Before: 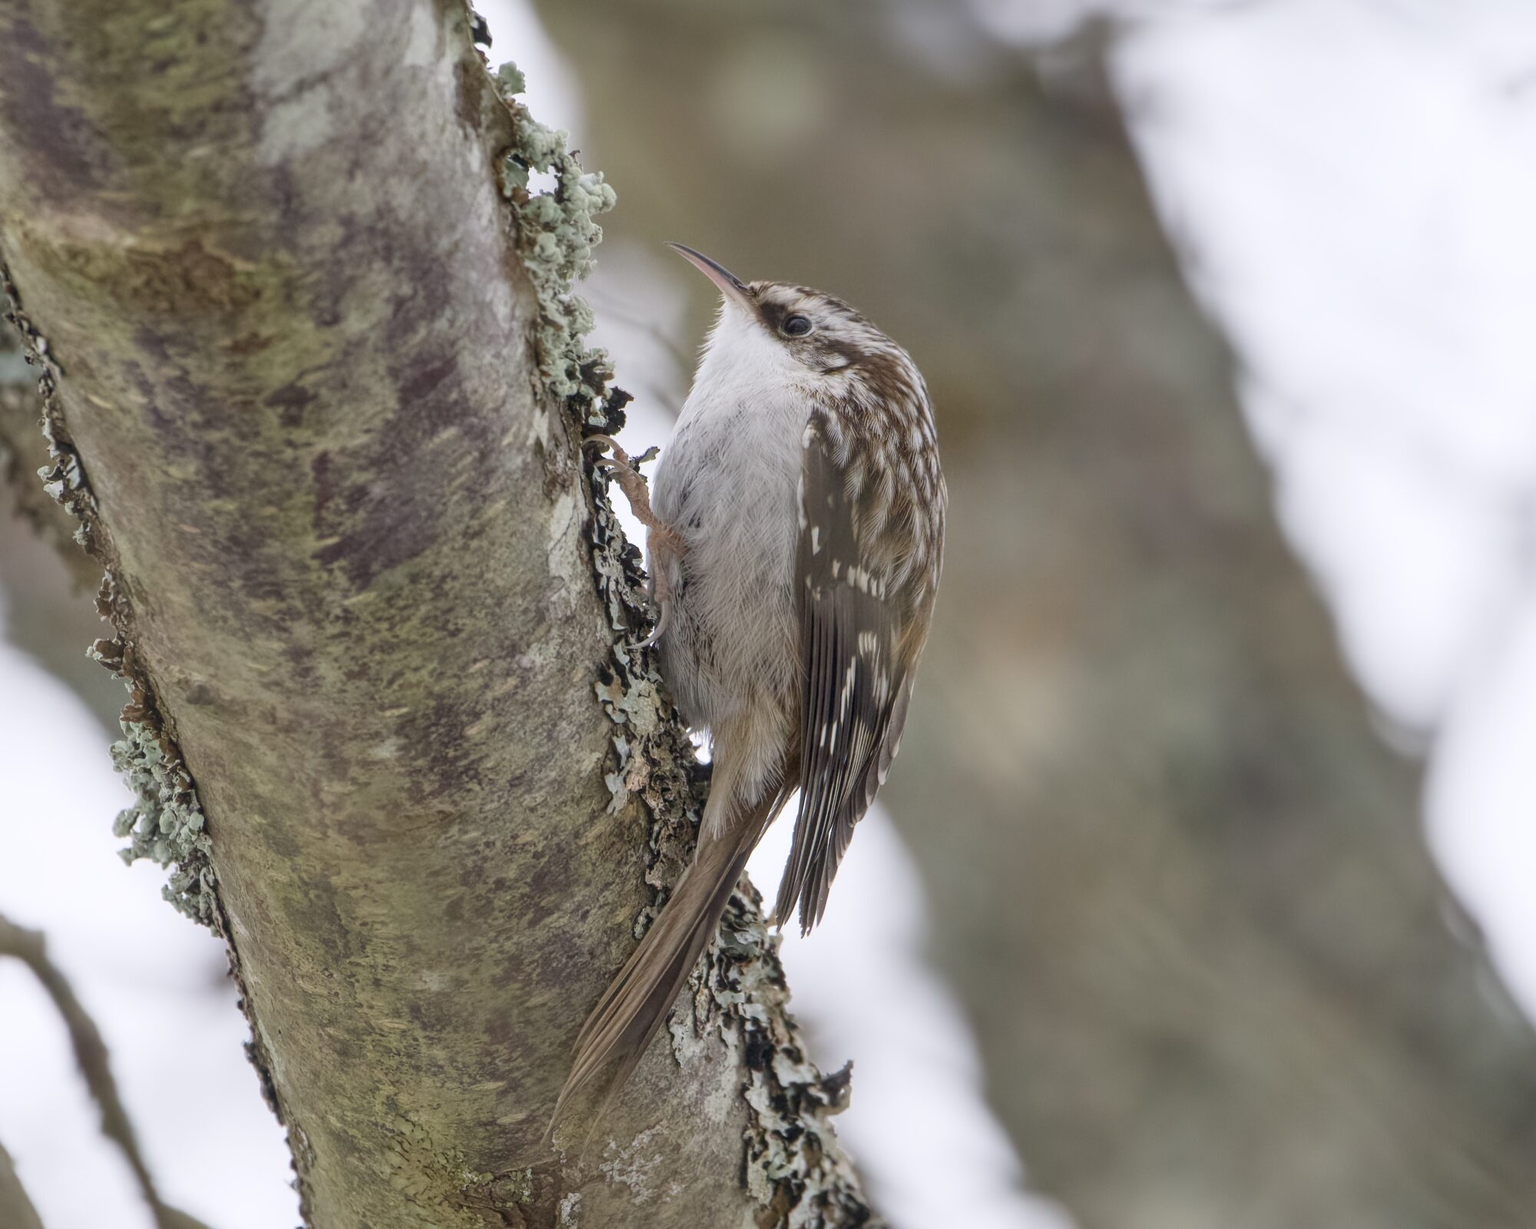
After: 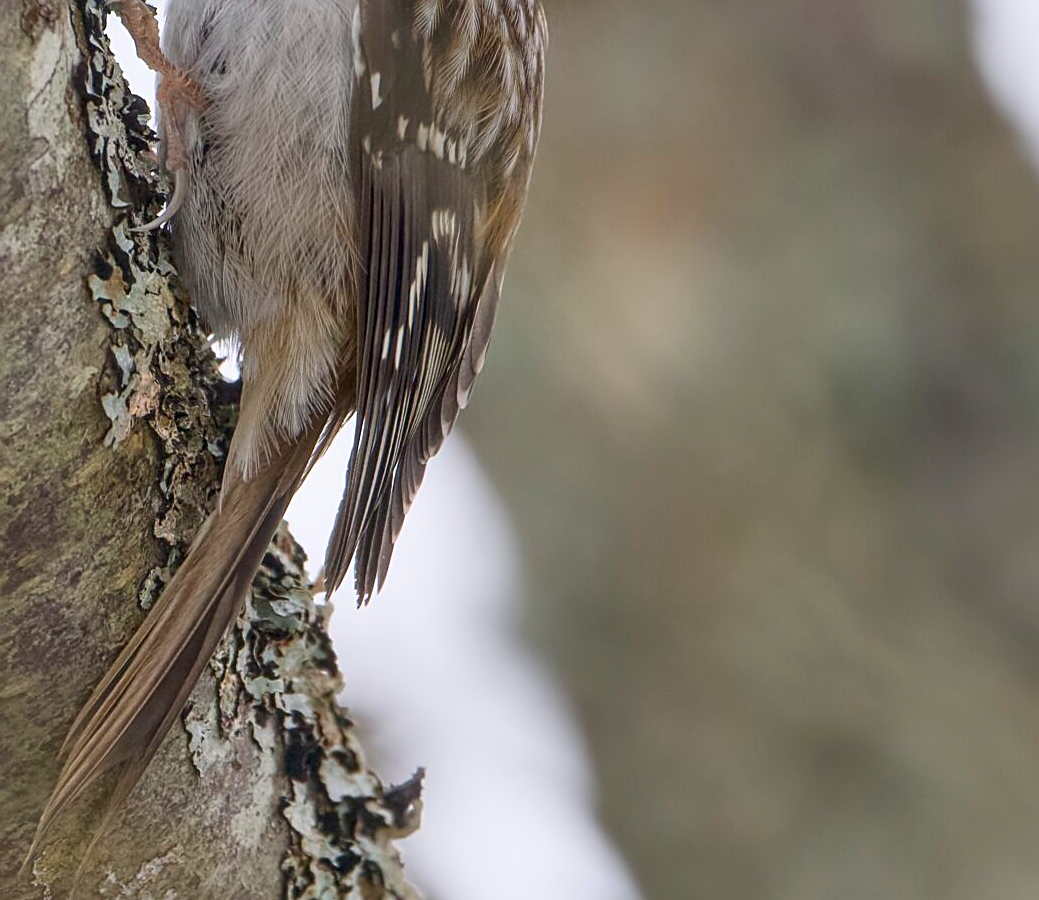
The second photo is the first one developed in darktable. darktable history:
exposure: exposure -0.058 EV, compensate highlight preservation false
contrast brightness saturation: contrast 0.08, saturation 0.205
sharpen: on, module defaults
crop: left 34.315%, top 38.335%, right 13.719%, bottom 5.364%
